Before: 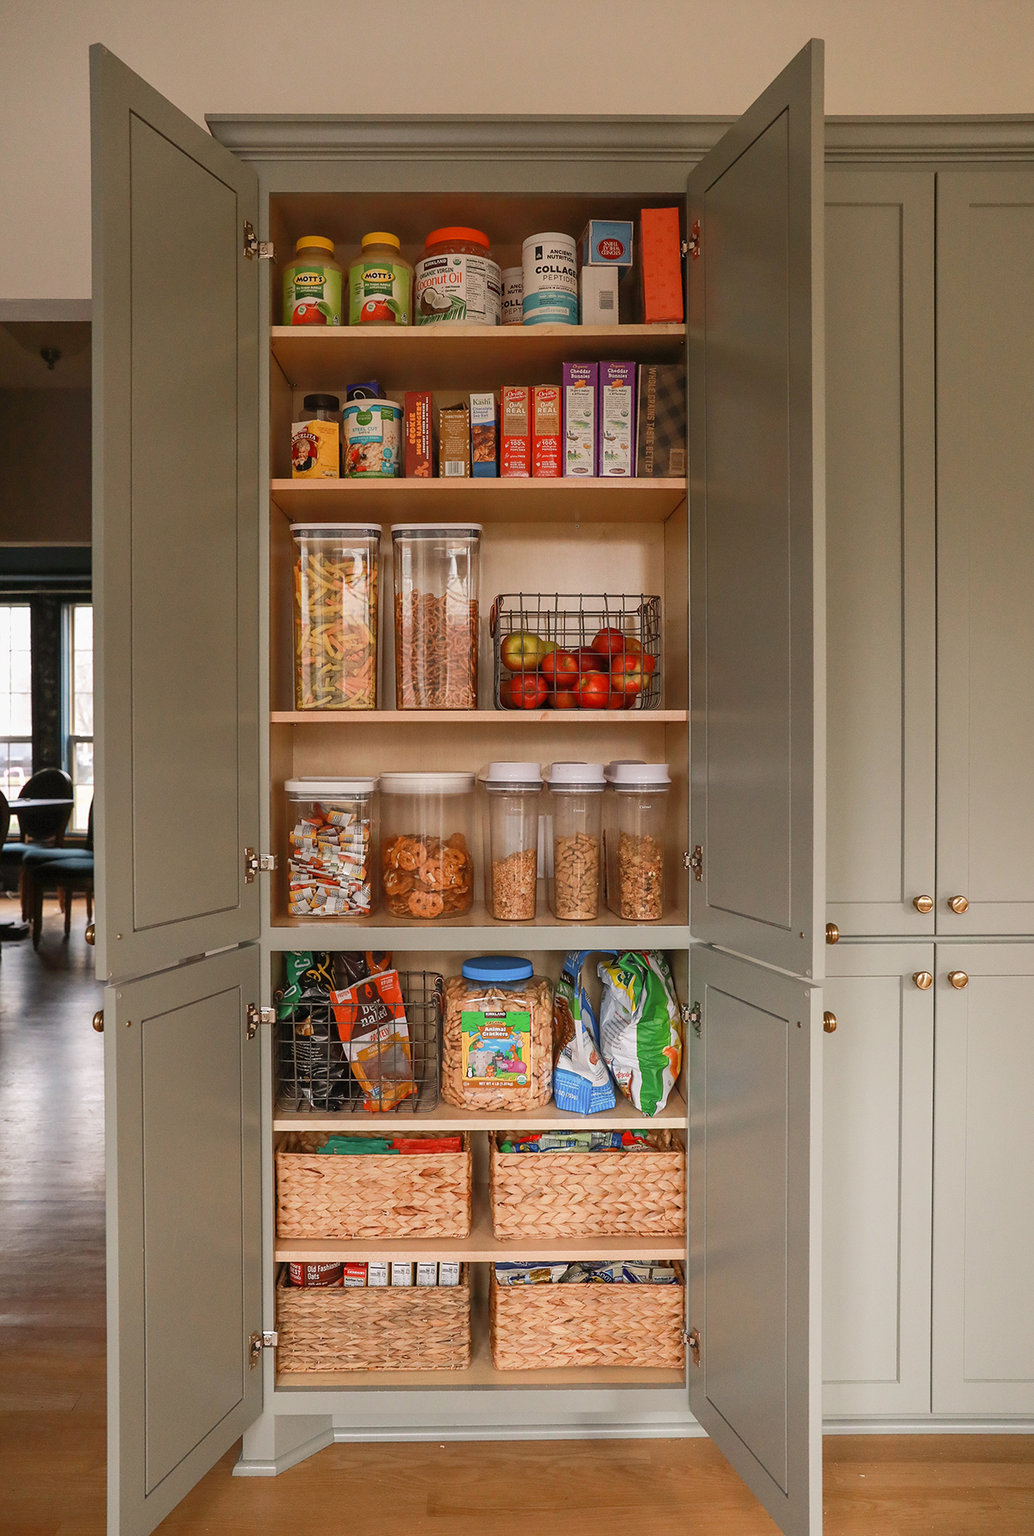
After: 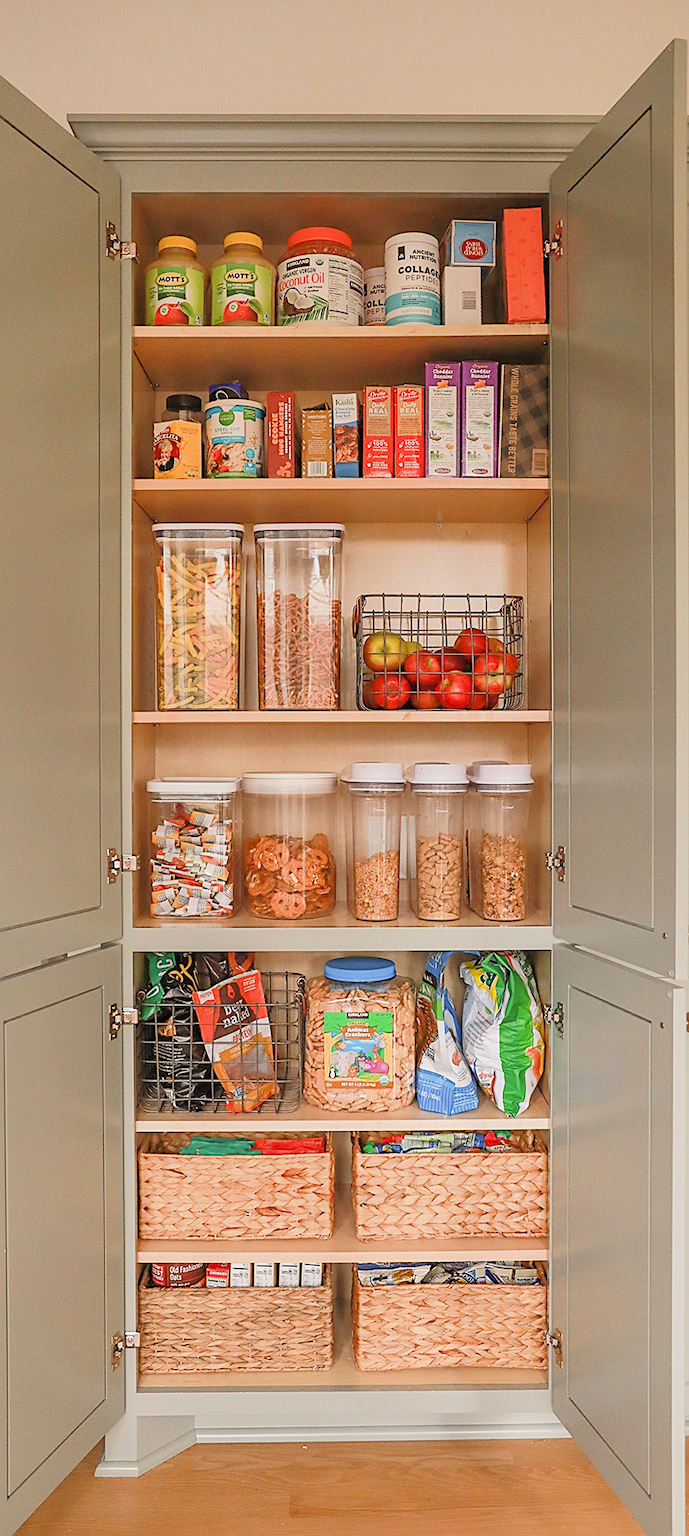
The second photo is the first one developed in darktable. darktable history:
shadows and highlights: on, module defaults
filmic rgb: black relative exposure -7.65 EV, white relative exposure 4.56 EV, hardness 3.61
sharpen: on, module defaults
exposure: black level correction 0, exposure 1.3 EV, compensate exposure bias true, compensate highlight preservation false
crop and rotate: left 13.409%, right 19.924%
